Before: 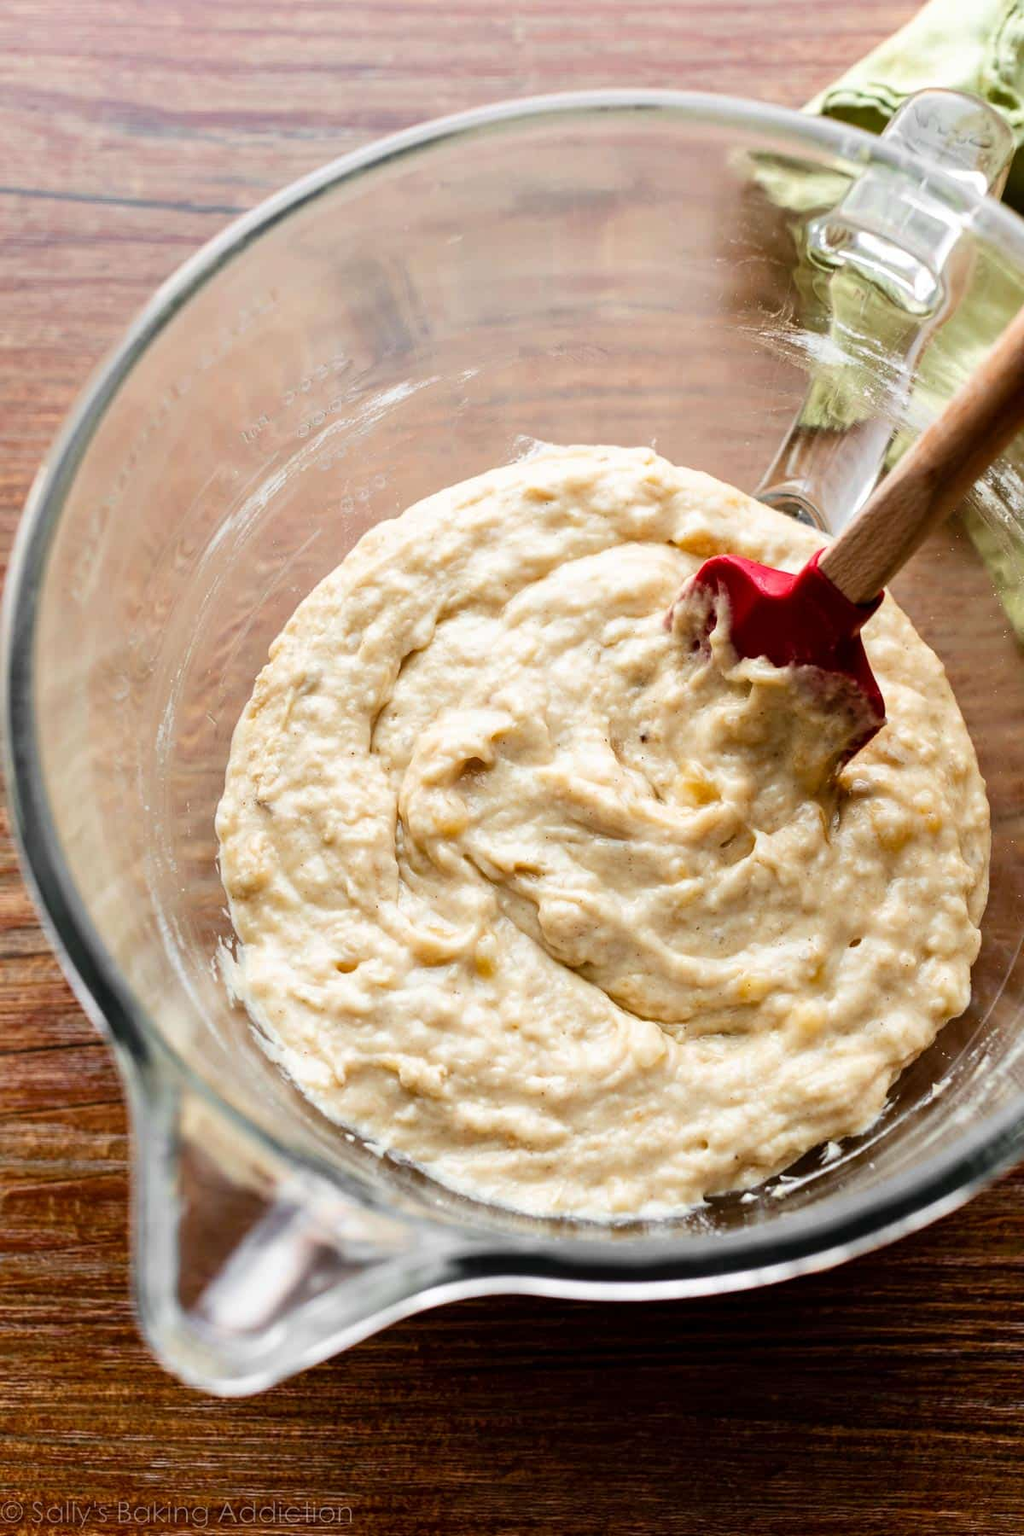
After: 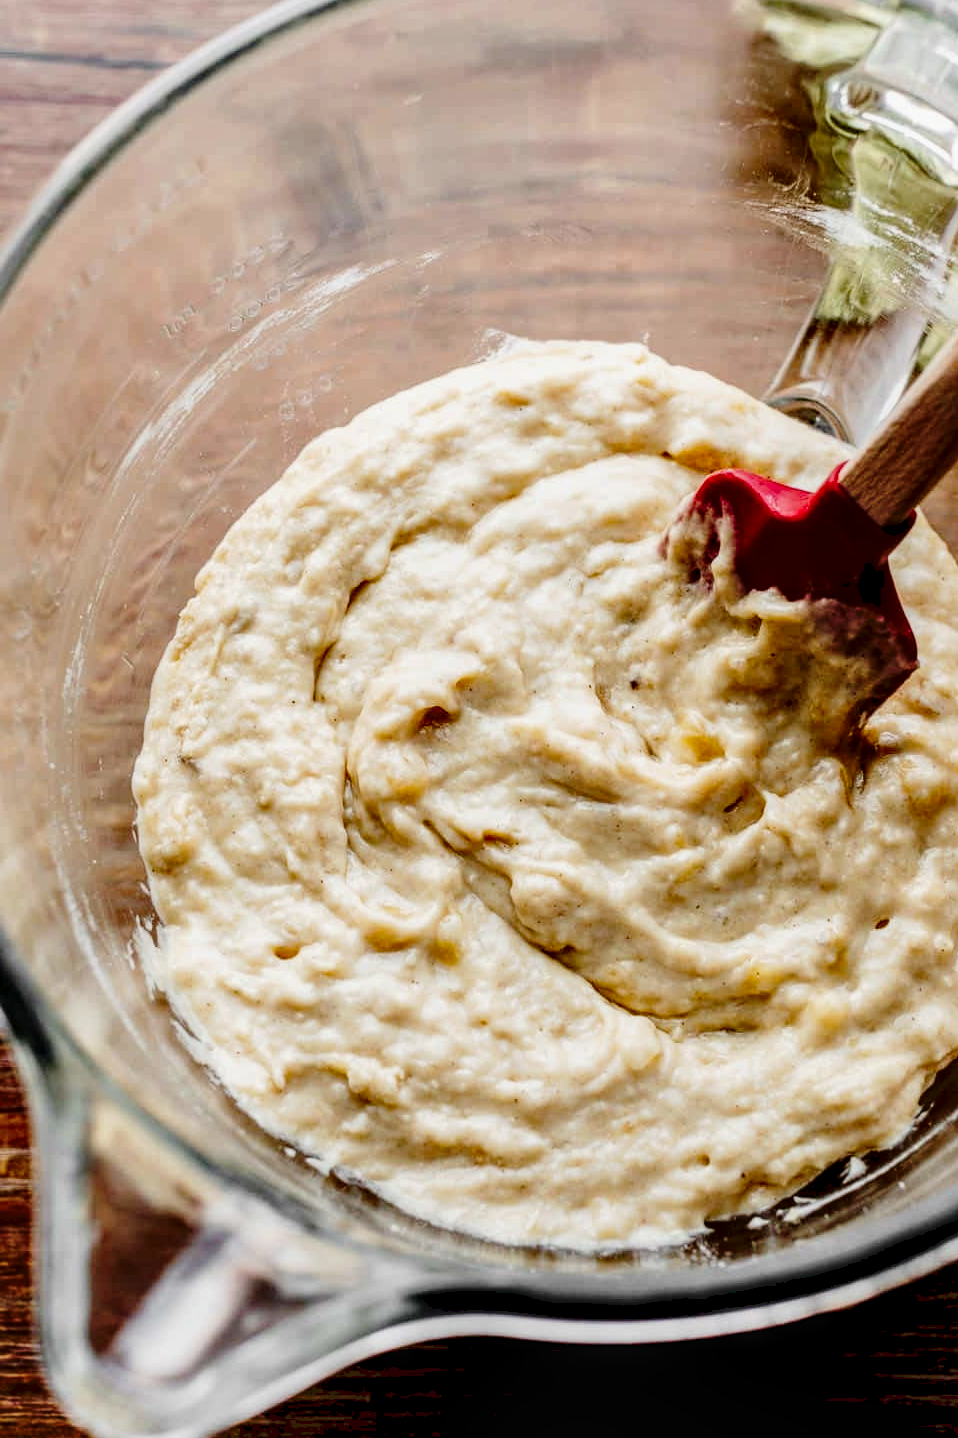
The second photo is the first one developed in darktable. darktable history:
local contrast: detail 150%
crop and rotate: left 10.071%, top 10.071%, right 10.02%, bottom 10.02%
tone curve: curves: ch0 [(0, 0) (0.003, 0.074) (0.011, 0.079) (0.025, 0.083) (0.044, 0.095) (0.069, 0.097) (0.1, 0.11) (0.136, 0.131) (0.177, 0.159) (0.224, 0.209) (0.277, 0.279) (0.335, 0.367) (0.399, 0.455) (0.468, 0.538) (0.543, 0.621) (0.623, 0.699) (0.709, 0.782) (0.801, 0.848) (0.898, 0.924) (1, 1)], preserve colors none
exposure: black level correction 0.011, exposure -0.478 EV, compensate highlight preservation false
